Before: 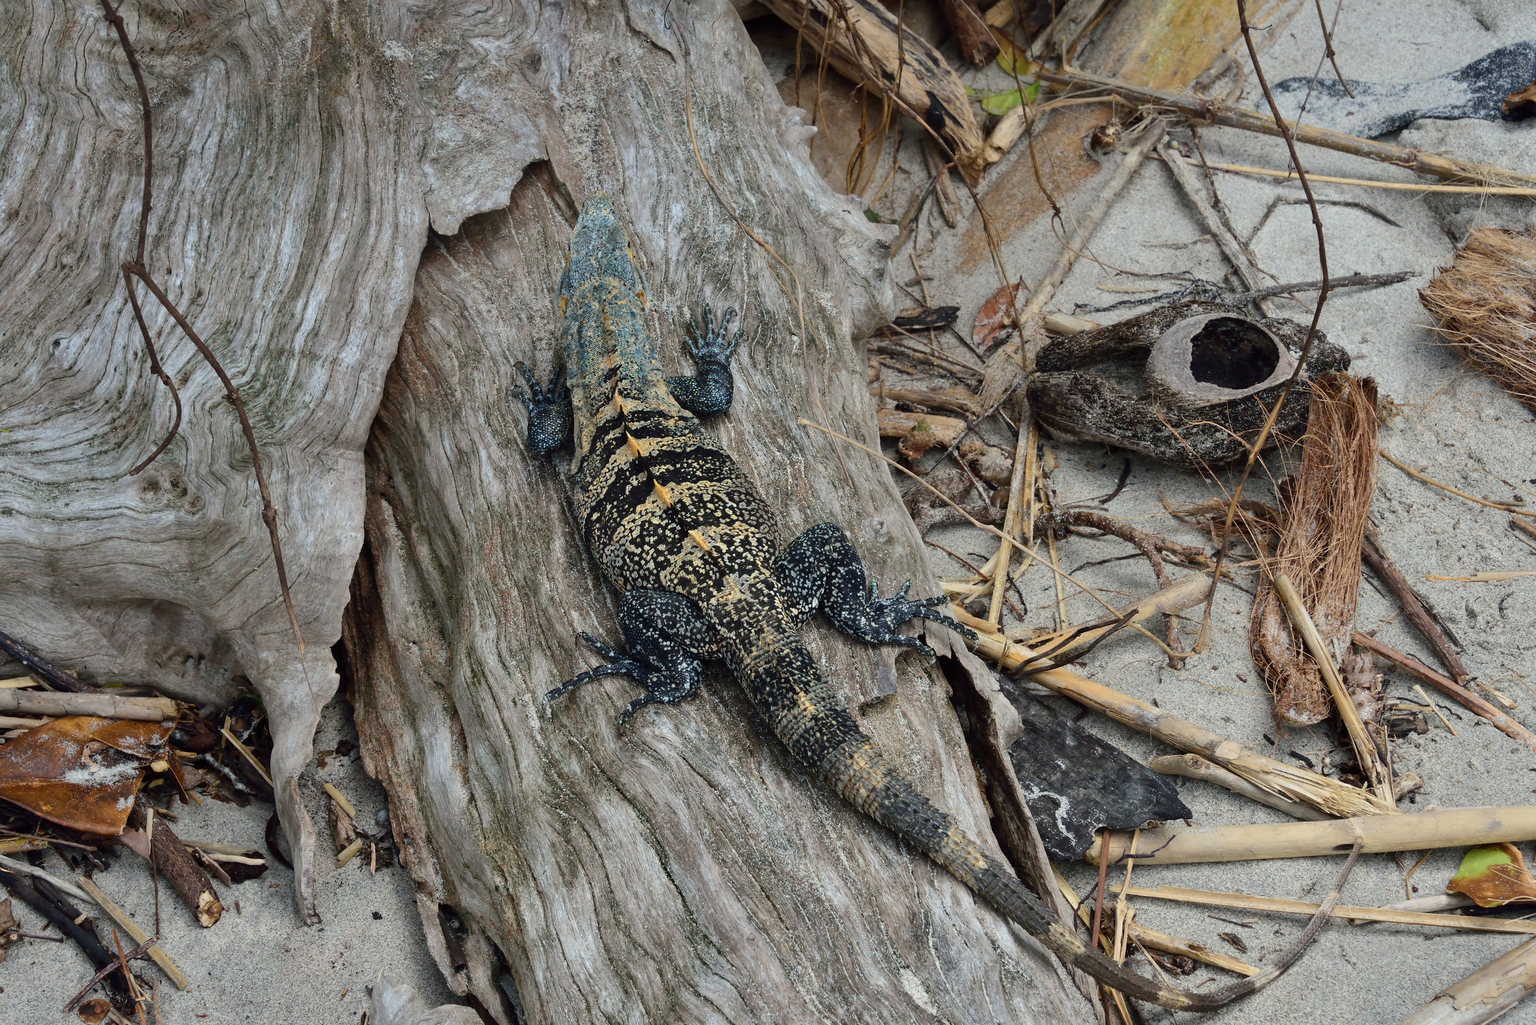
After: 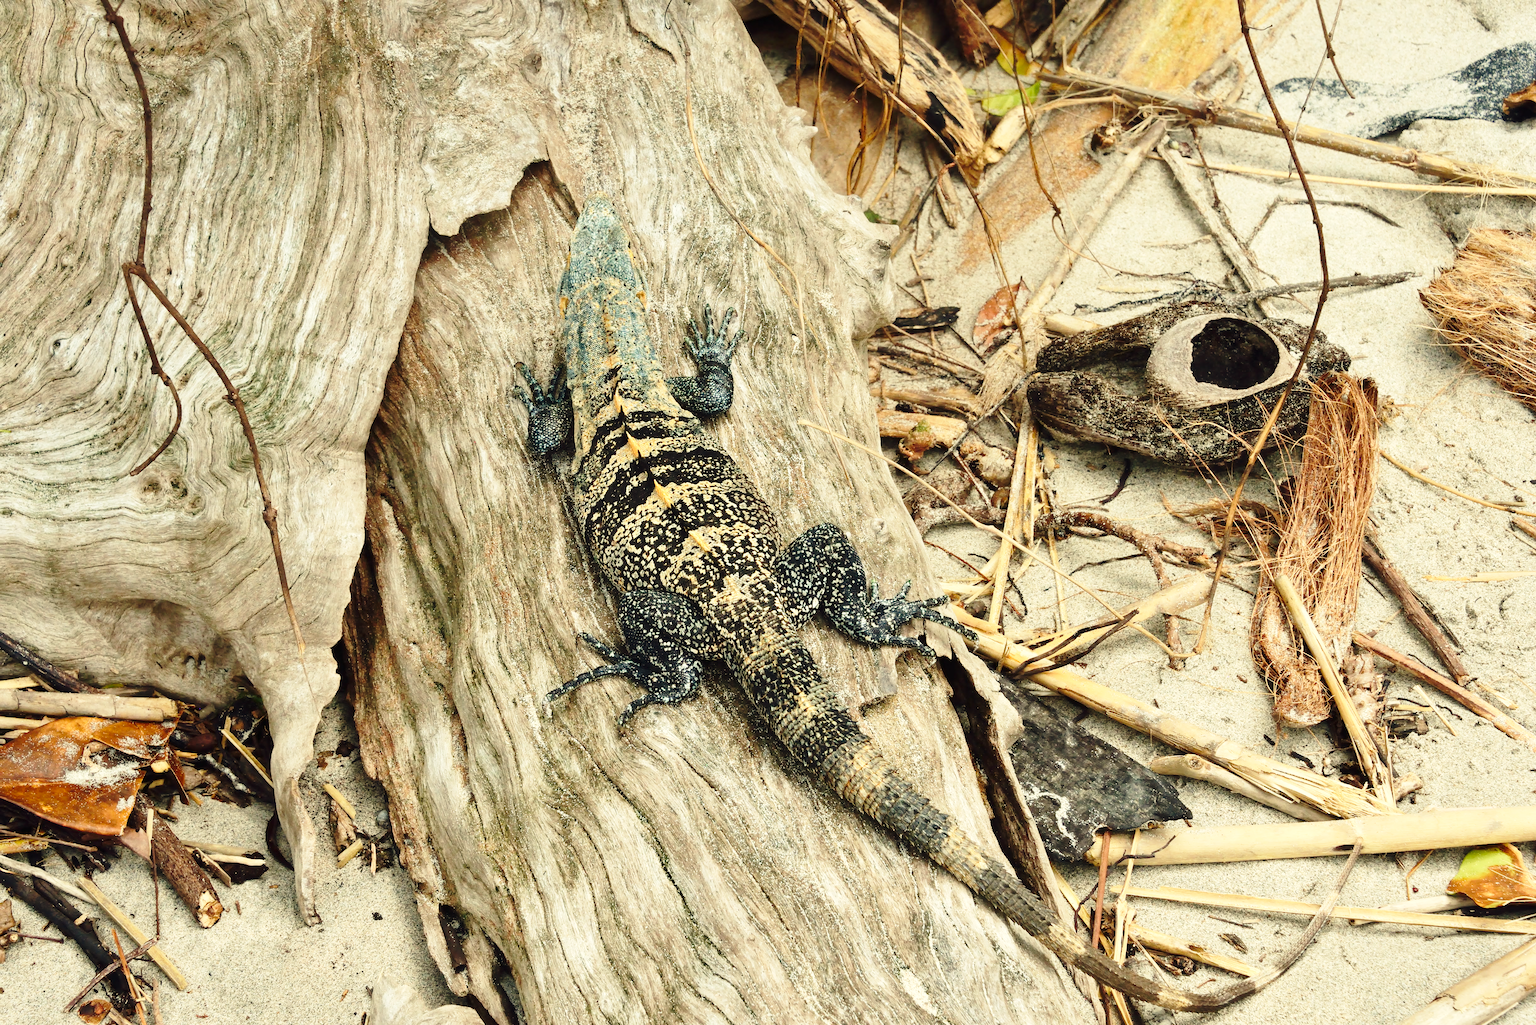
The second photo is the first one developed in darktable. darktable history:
base curve: curves: ch0 [(0, 0) (0.028, 0.03) (0.121, 0.232) (0.46, 0.748) (0.859, 0.968) (1, 1)], preserve colors none
white balance: red 1.08, blue 0.791
exposure: black level correction 0, exposure 0.5 EV, compensate highlight preservation false
